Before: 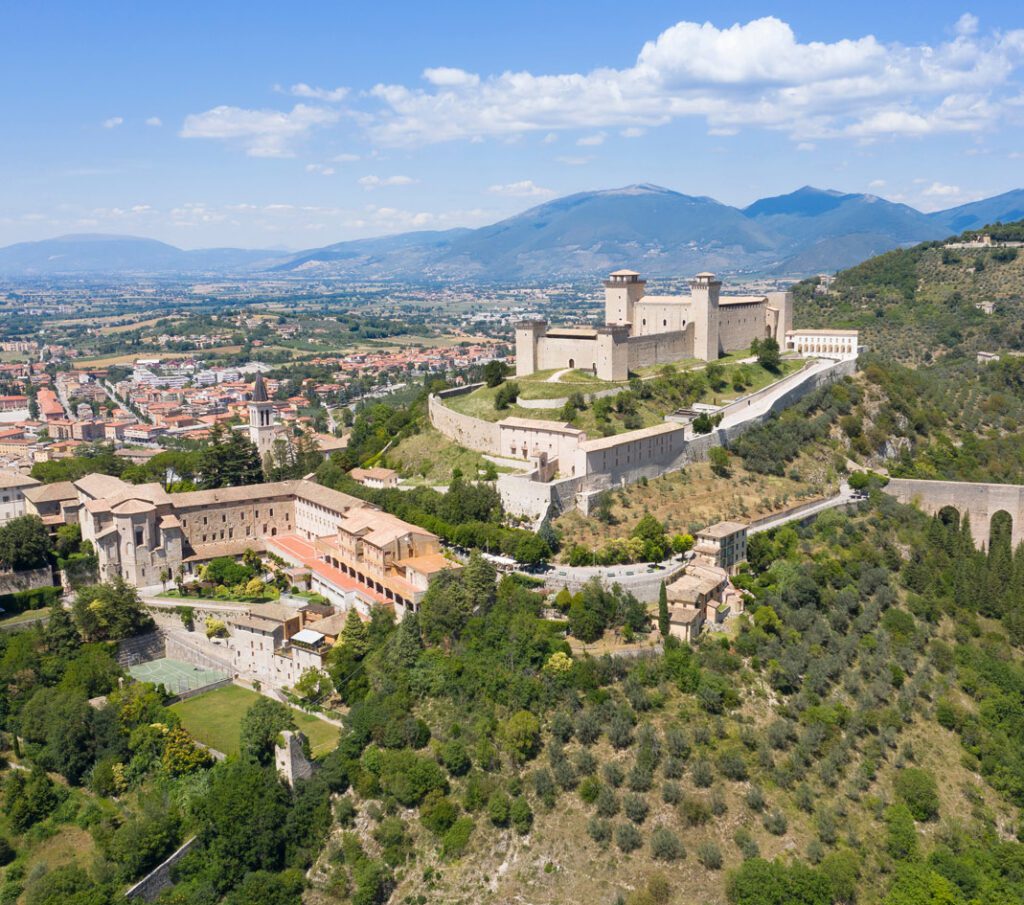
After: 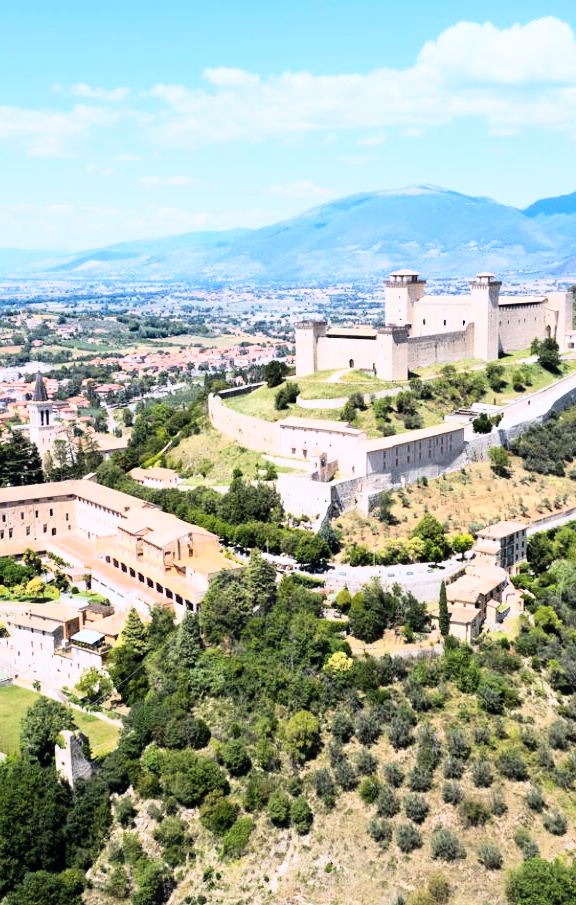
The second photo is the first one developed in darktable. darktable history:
crop: left 21.496%, right 22.254%
rgb curve: curves: ch0 [(0, 0) (0.21, 0.15) (0.24, 0.21) (0.5, 0.75) (0.75, 0.96) (0.89, 0.99) (1, 1)]; ch1 [(0, 0.02) (0.21, 0.13) (0.25, 0.2) (0.5, 0.67) (0.75, 0.9) (0.89, 0.97) (1, 1)]; ch2 [(0, 0.02) (0.21, 0.13) (0.25, 0.2) (0.5, 0.67) (0.75, 0.9) (0.89, 0.97) (1, 1)], compensate middle gray true
exposure: exposure -0.293 EV, compensate highlight preservation false
color calibration: illuminant as shot in camera, x 0.358, y 0.373, temperature 4628.91 K
